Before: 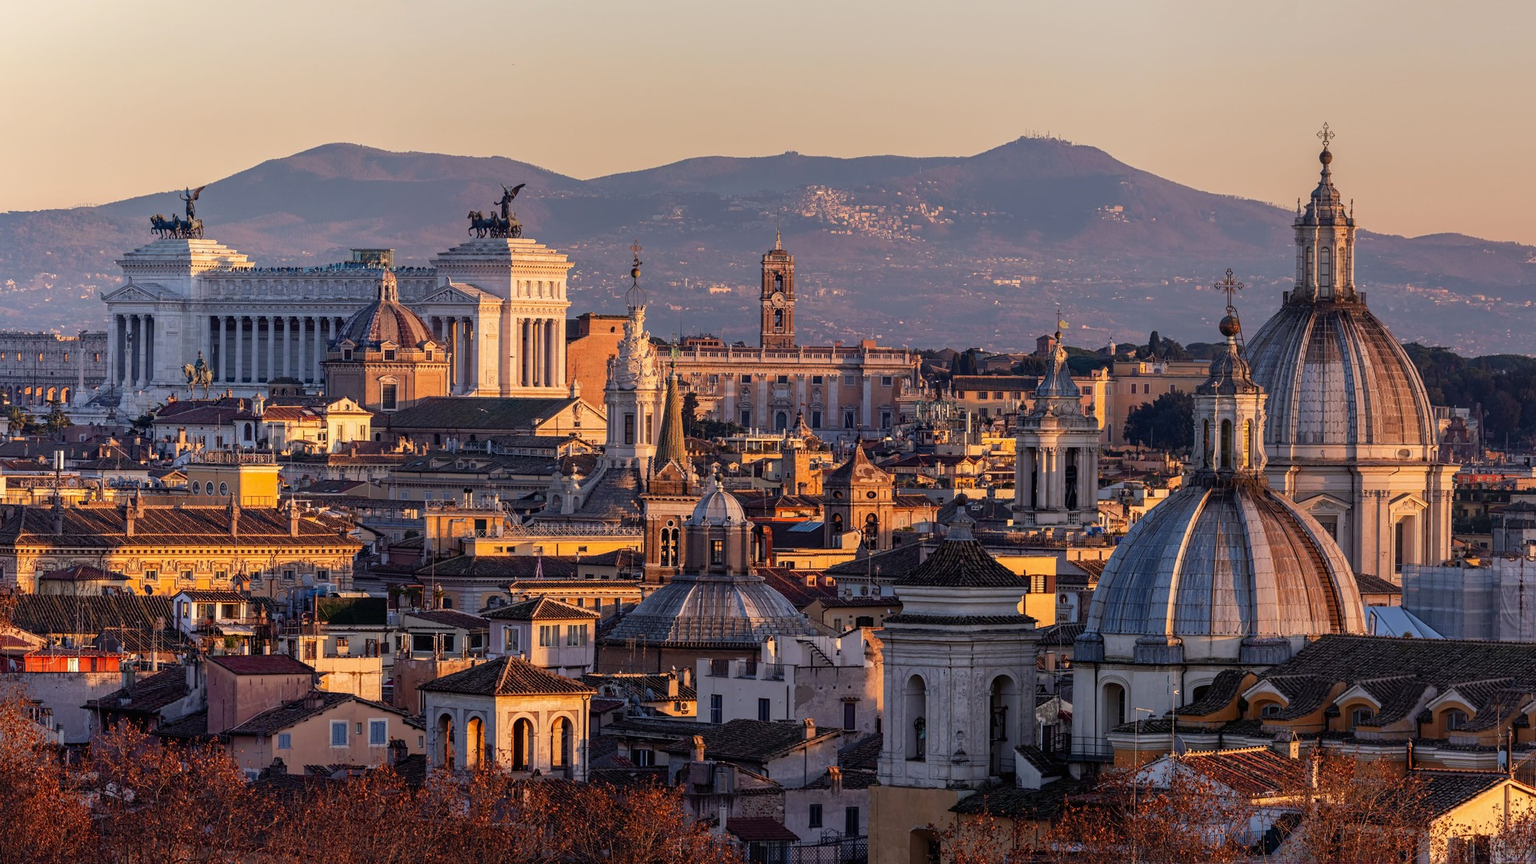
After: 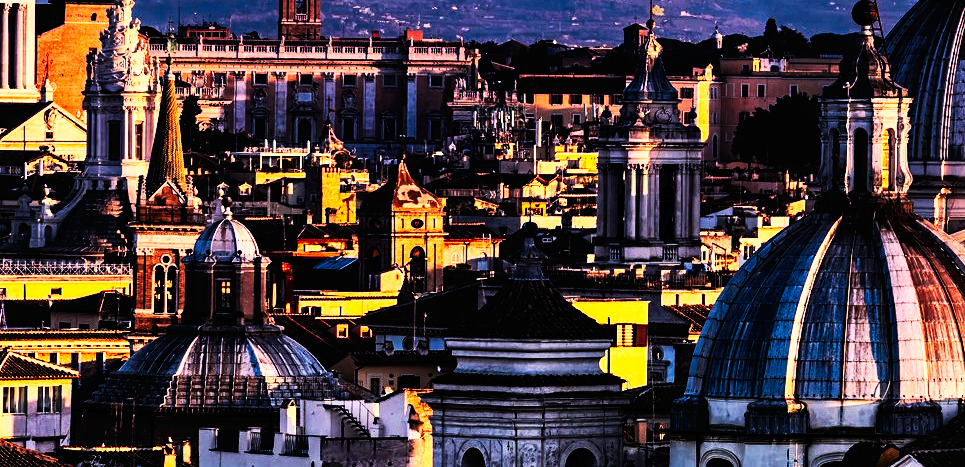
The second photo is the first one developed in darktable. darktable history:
crop: left 35.03%, top 36.625%, right 14.663%, bottom 20.057%
graduated density: hue 238.83°, saturation 50%
tone curve: curves: ch0 [(0, 0) (0.003, 0.007) (0.011, 0.009) (0.025, 0.01) (0.044, 0.012) (0.069, 0.013) (0.1, 0.014) (0.136, 0.021) (0.177, 0.038) (0.224, 0.06) (0.277, 0.099) (0.335, 0.16) (0.399, 0.227) (0.468, 0.329) (0.543, 0.45) (0.623, 0.594) (0.709, 0.756) (0.801, 0.868) (0.898, 0.971) (1, 1)], preserve colors none
haze removal: compatibility mode true, adaptive false
rgb curve: curves: ch0 [(0, 0) (0.21, 0.15) (0.24, 0.21) (0.5, 0.75) (0.75, 0.96) (0.89, 0.99) (1, 1)]; ch1 [(0, 0.02) (0.21, 0.13) (0.25, 0.2) (0.5, 0.67) (0.75, 0.9) (0.89, 0.97) (1, 1)]; ch2 [(0, 0.02) (0.21, 0.13) (0.25, 0.2) (0.5, 0.67) (0.75, 0.9) (0.89, 0.97) (1, 1)], compensate middle gray true
